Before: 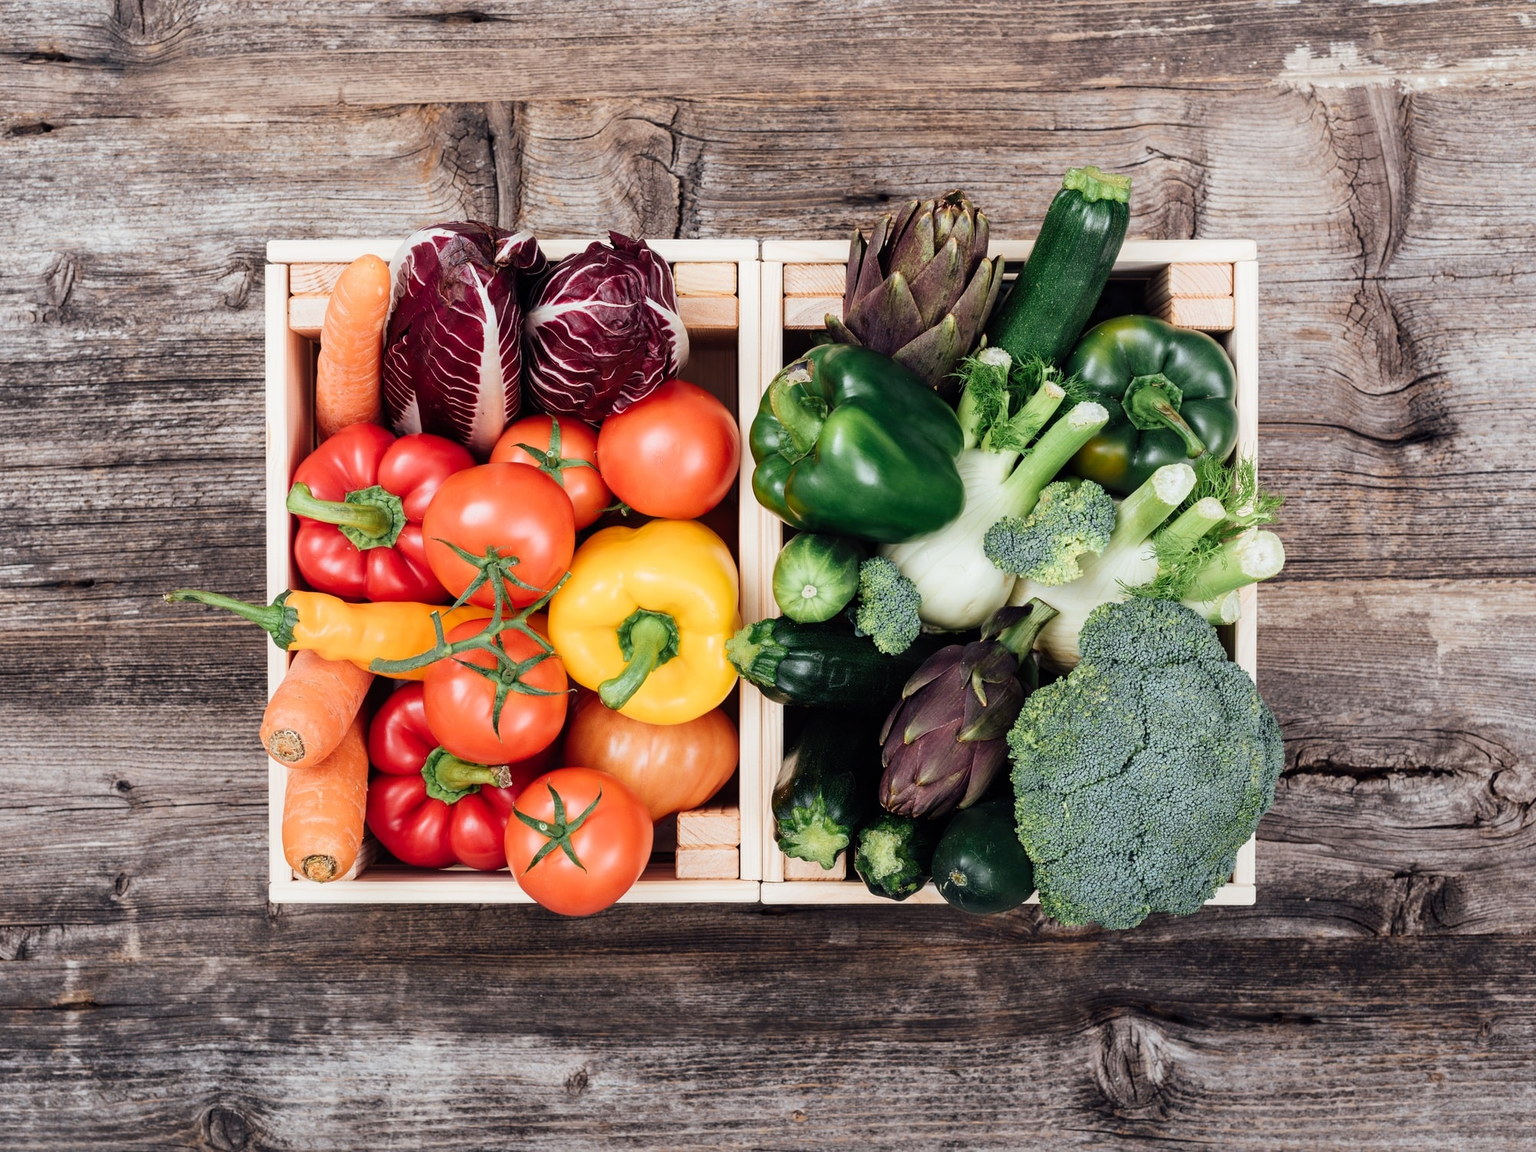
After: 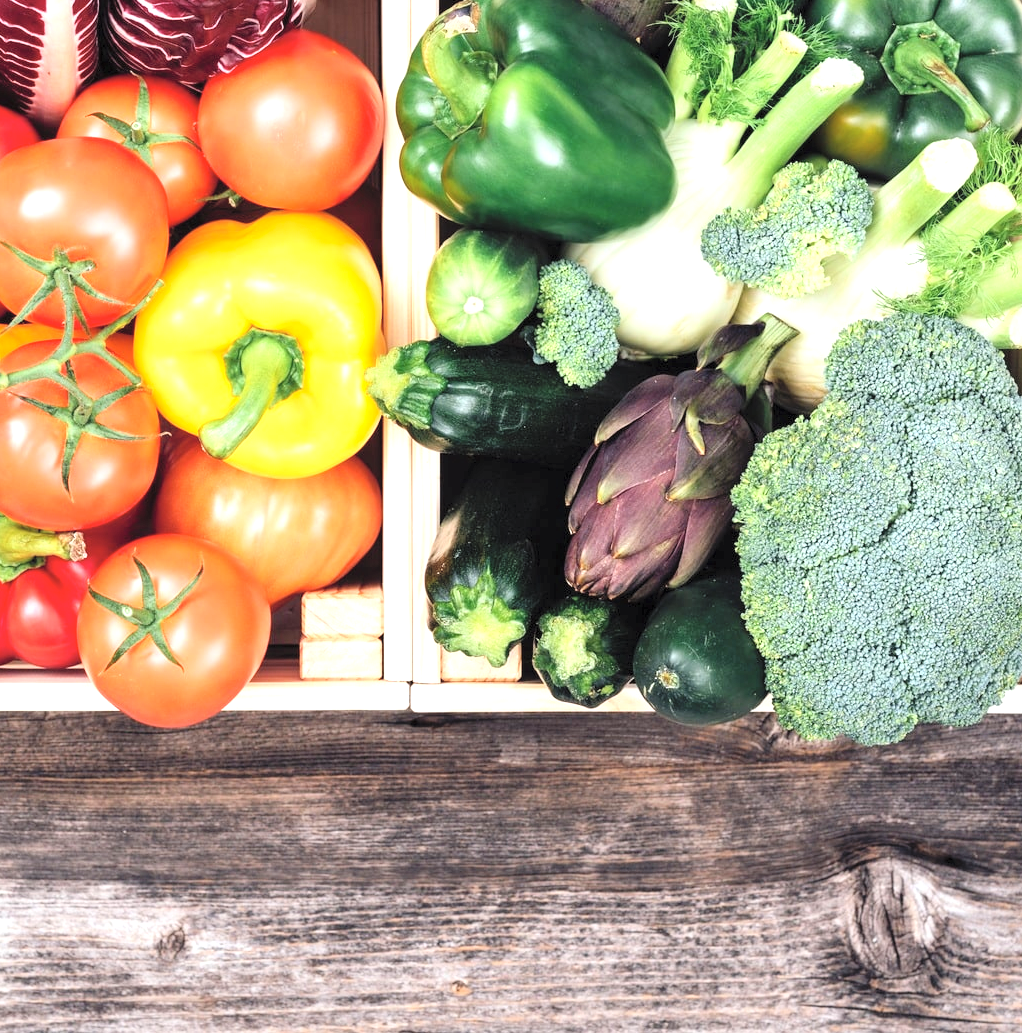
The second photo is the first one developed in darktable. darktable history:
levels: levels [0, 0.43, 0.859]
crop and rotate: left 29.045%, top 31.095%, right 19.832%
contrast brightness saturation: contrast 0.098, brightness 0.319, saturation 0.138
